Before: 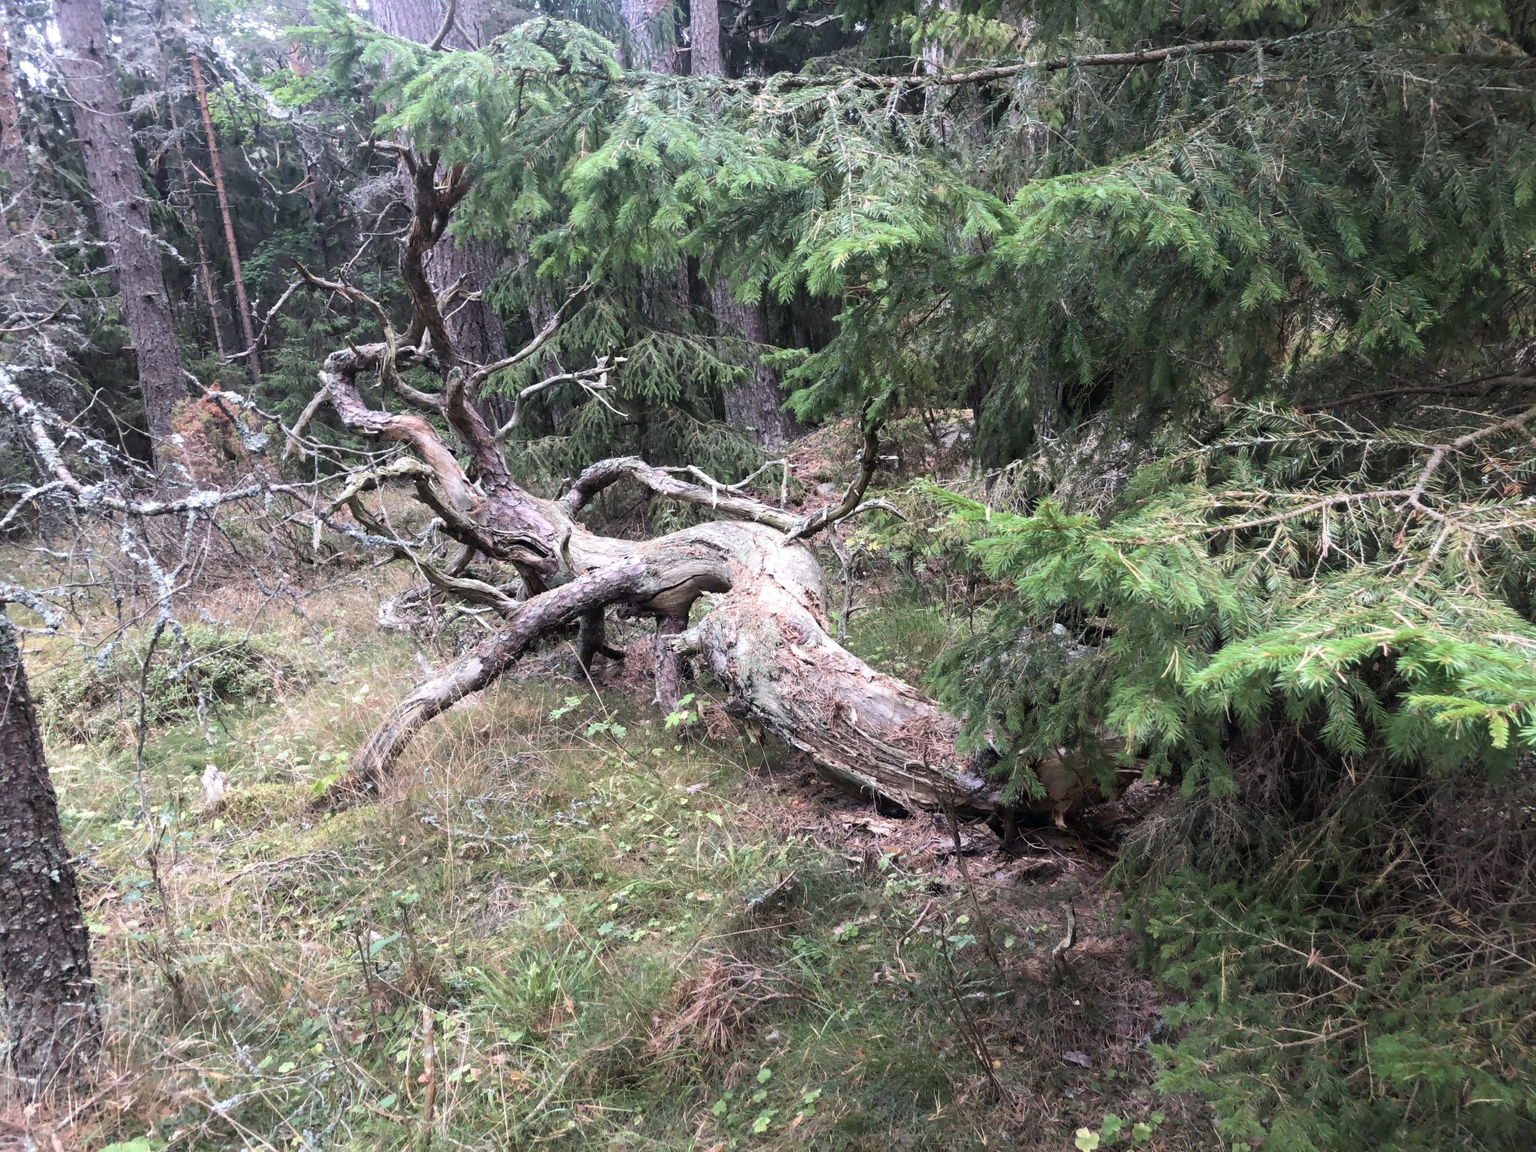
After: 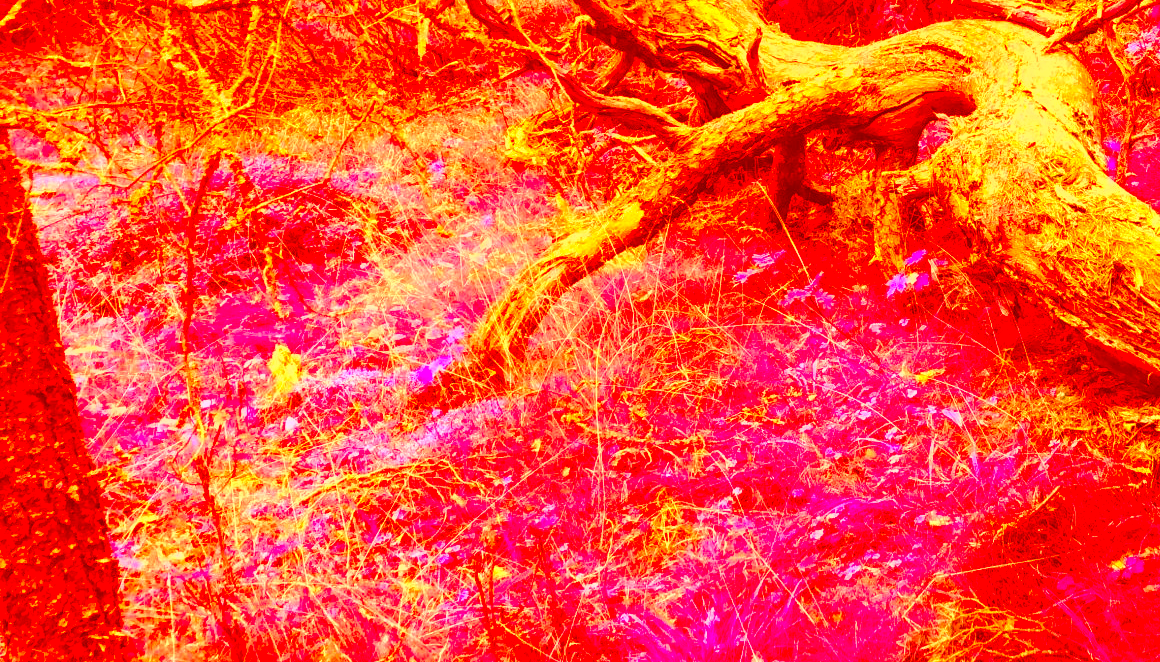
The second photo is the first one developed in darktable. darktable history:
crop: top 43.995%, right 43.33%, bottom 12.856%
color correction: highlights a* -39.49, highlights b* -39.8, shadows a* -39.74, shadows b* -39.66, saturation -2.96
velvia: on, module defaults
exposure: black level correction -0.001, exposure 0.908 EV, compensate highlight preservation false
local contrast: detail 109%
